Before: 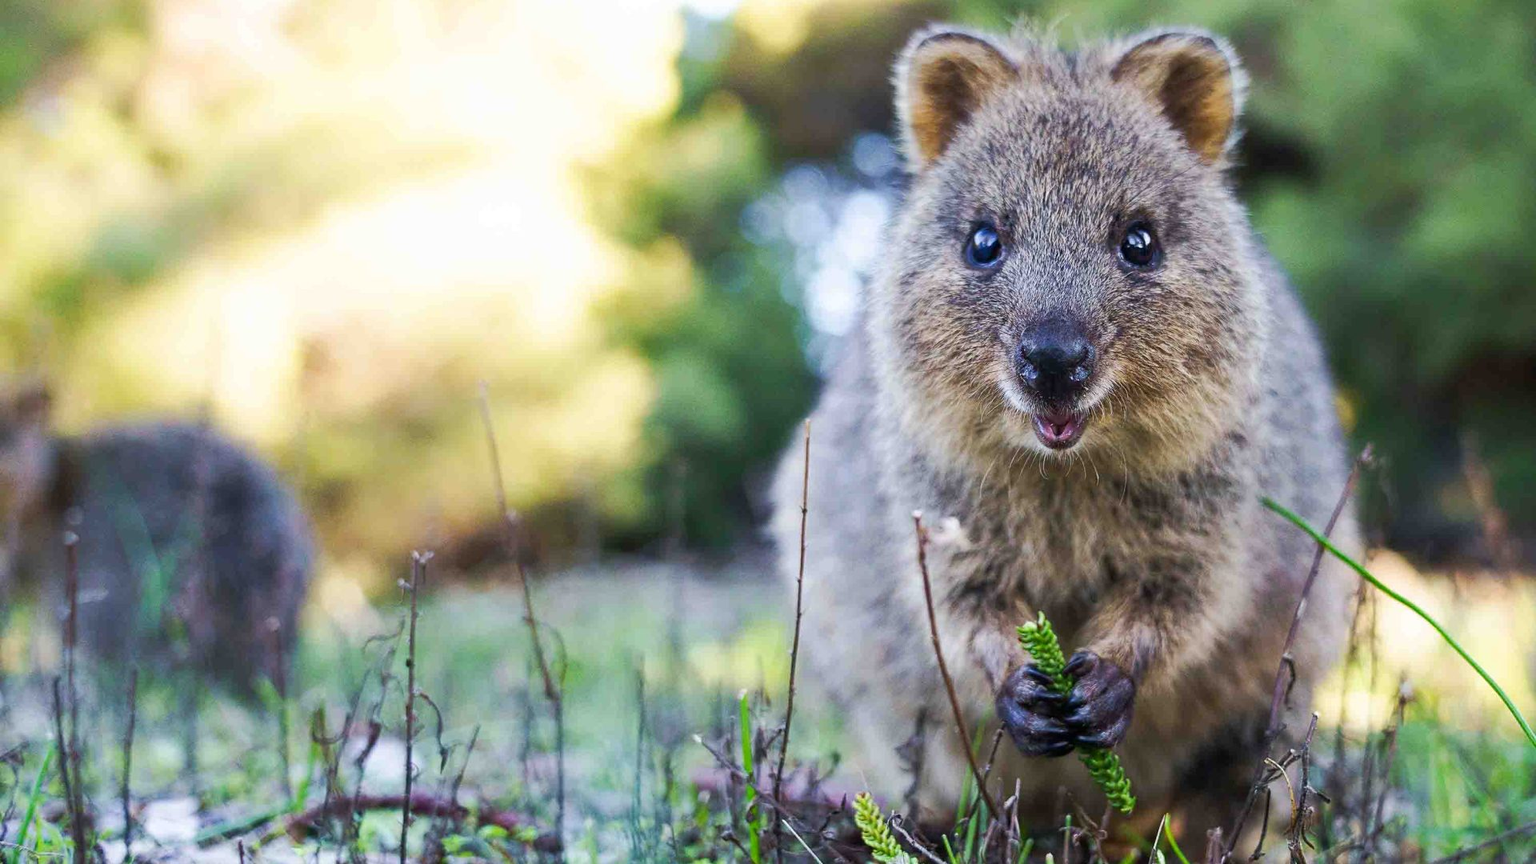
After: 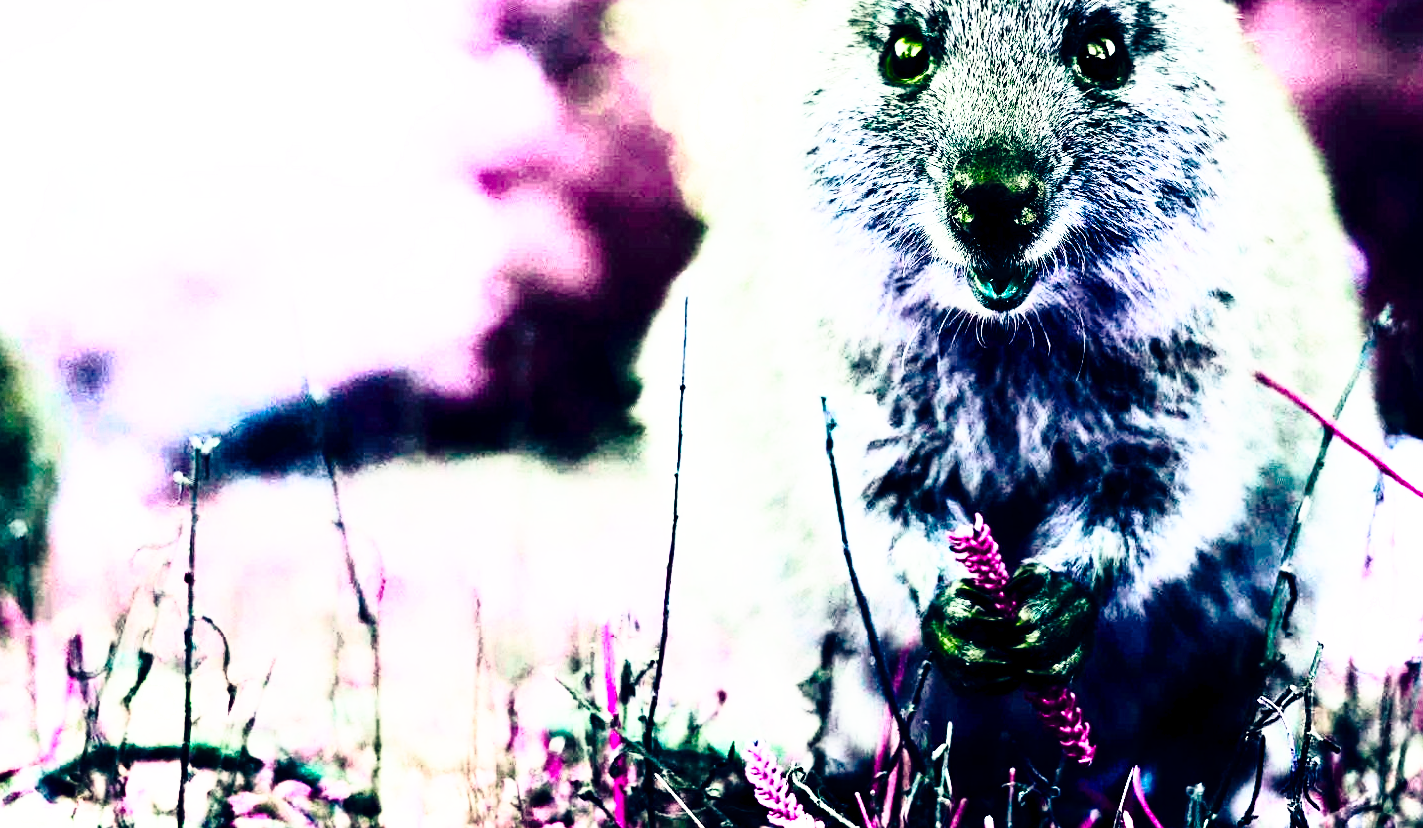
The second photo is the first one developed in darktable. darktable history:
exposure: black level correction 0.001, exposure -0.202 EV, compensate highlight preservation false
color balance rgb: shadows lift › chroma 2.062%, shadows lift › hue 216.24°, global offset › luminance -0.273%, global offset › chroma 0.311%, global offset › hue 260.31°, perceptual saturation grading › global saturation 30.337%, hue shift -149.73°, contrast 34.899%, saturation formula JzAzBz (2021)
tone equalizer: -8 EV -1.11 EV, -7 EV -1.04 EV, -6 EV -0.827 EV, -5 EV -0.539 EV, -3 EV 0.57 EV, -2 EV 0.846 EV, -1 EV 0.989 EV, +0 EV 1.08 EV, edges refinement/feathering 500, mask exposure compensation -1.57 EV, preserve details no
base curve: curves: ch0 [(0, 0) (0.032, 0.037) (0.105, 0.228) (0.435, 0.76) (0.856, 0.983) (1, 1)], preserve colors none
shadows and highlights: shadows -63.53, white point adjustment -5.17, highlights 59.74
crop: left 16.848%, top 23.263%, right 9%
